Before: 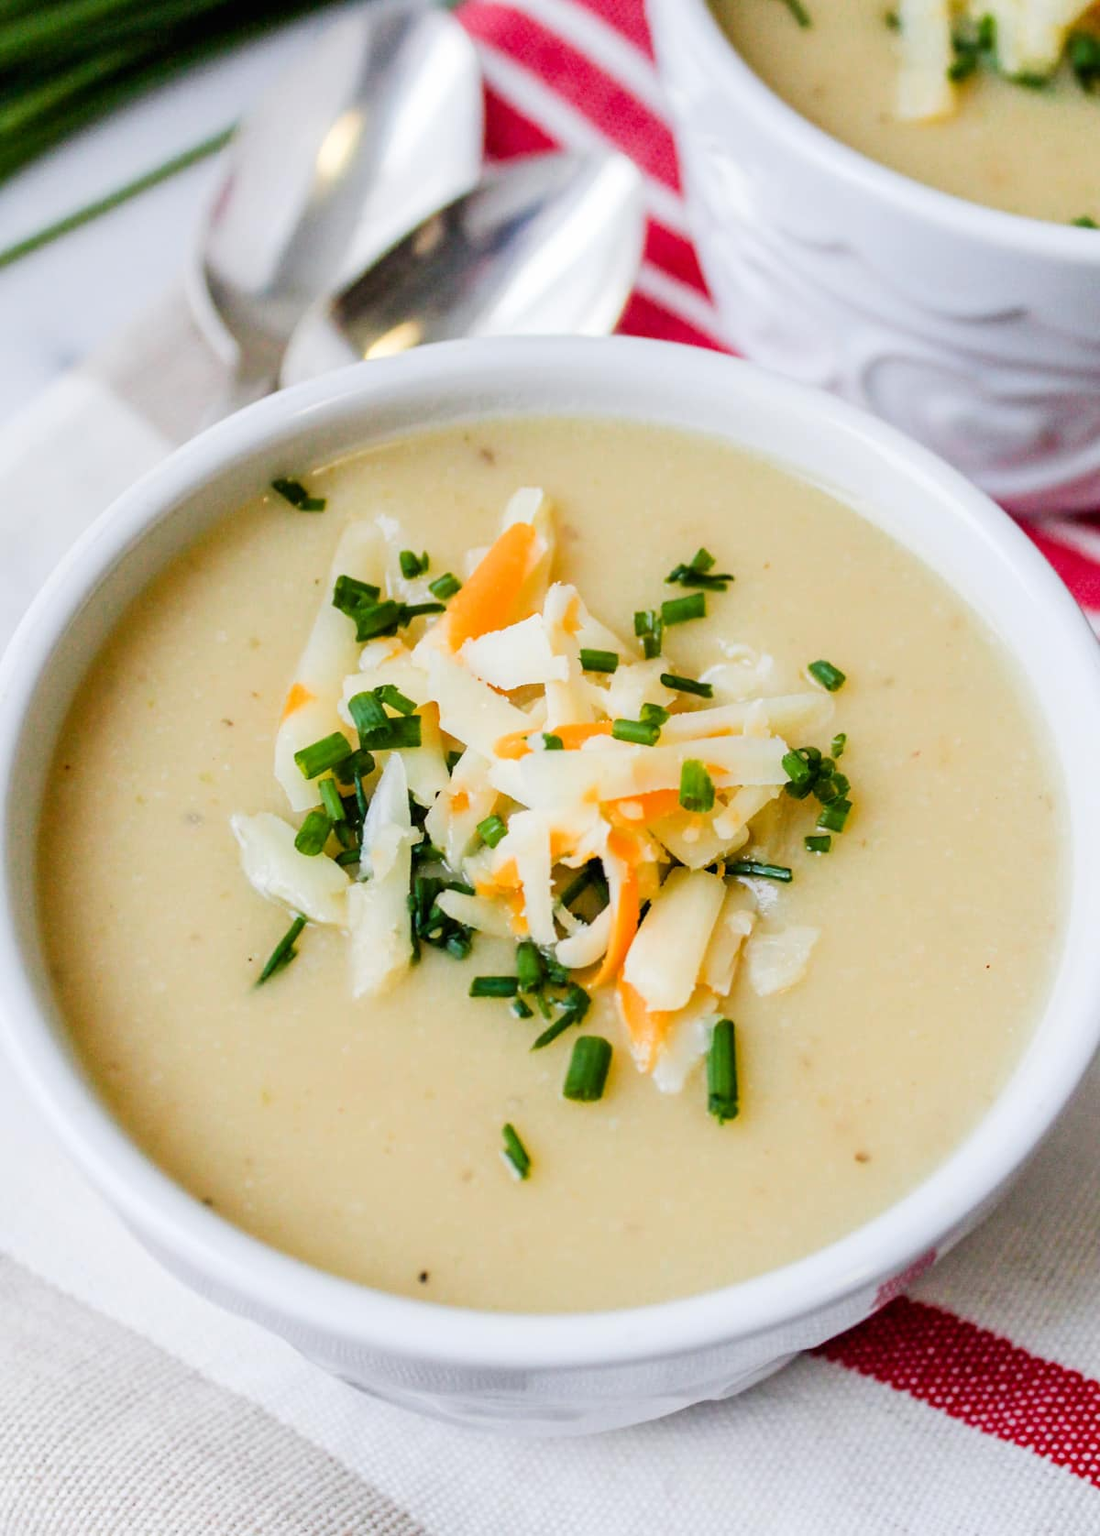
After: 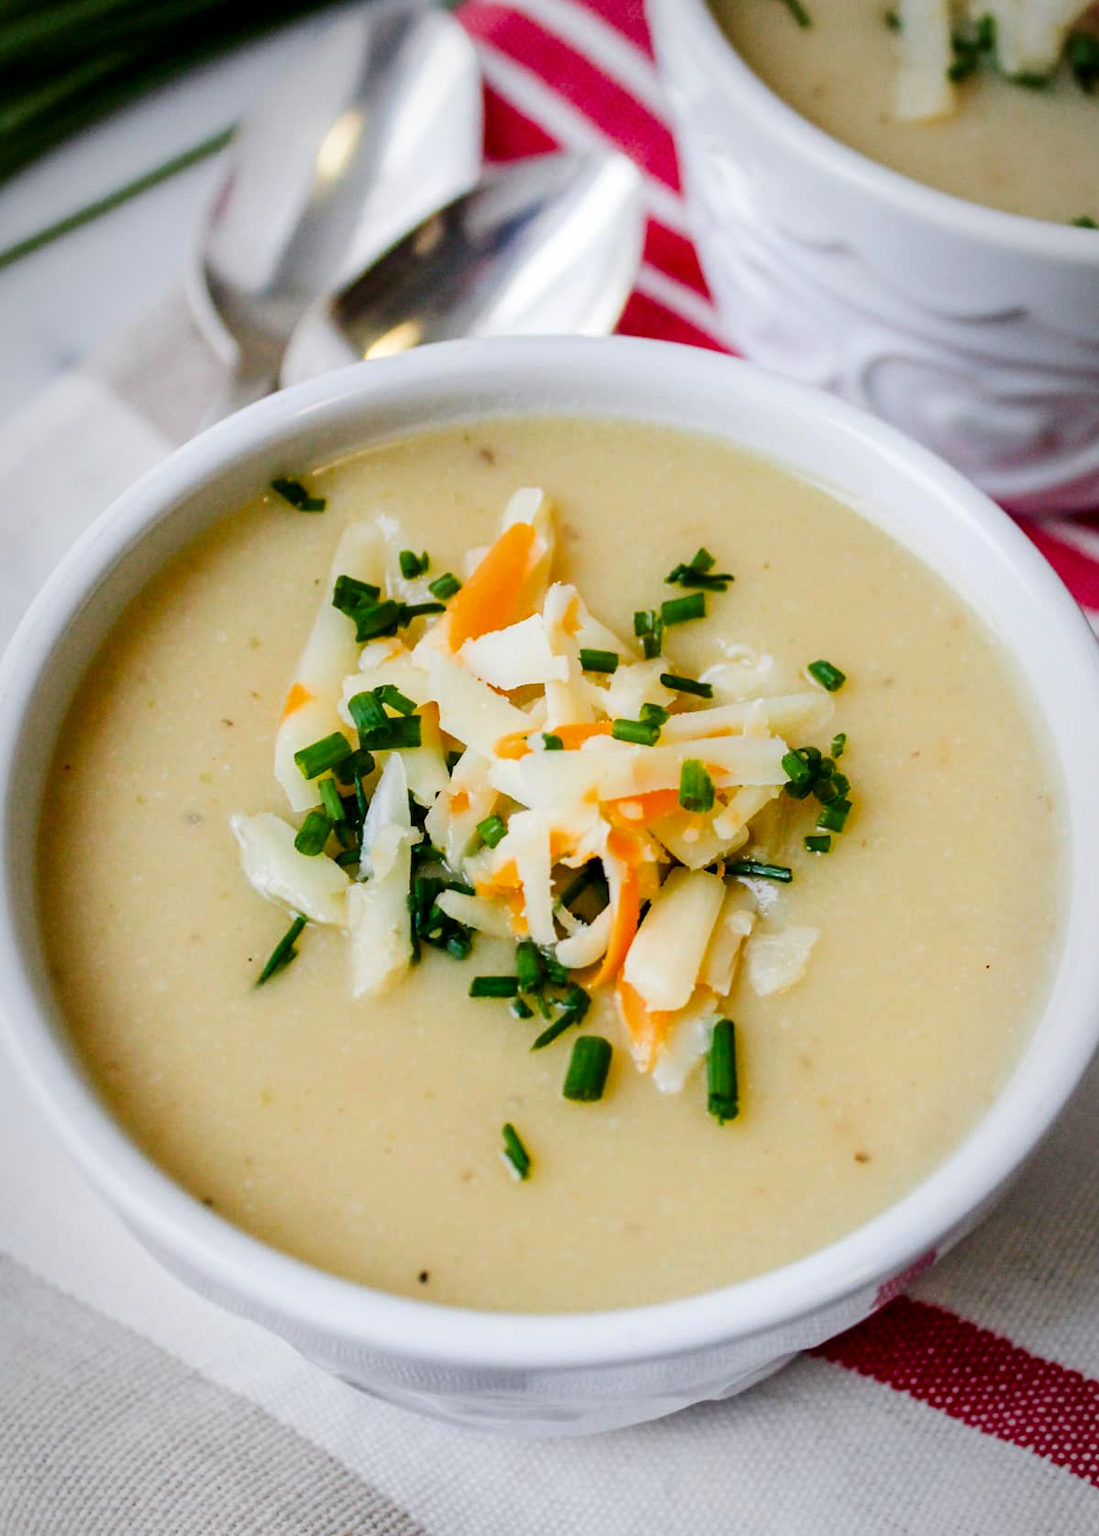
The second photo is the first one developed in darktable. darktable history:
contrast brightness saturation: contrast 0.067, brightness -0.143, saturation 0.114
vignetting: brightness -0.401, saturation -0.301, automatic ratio true
